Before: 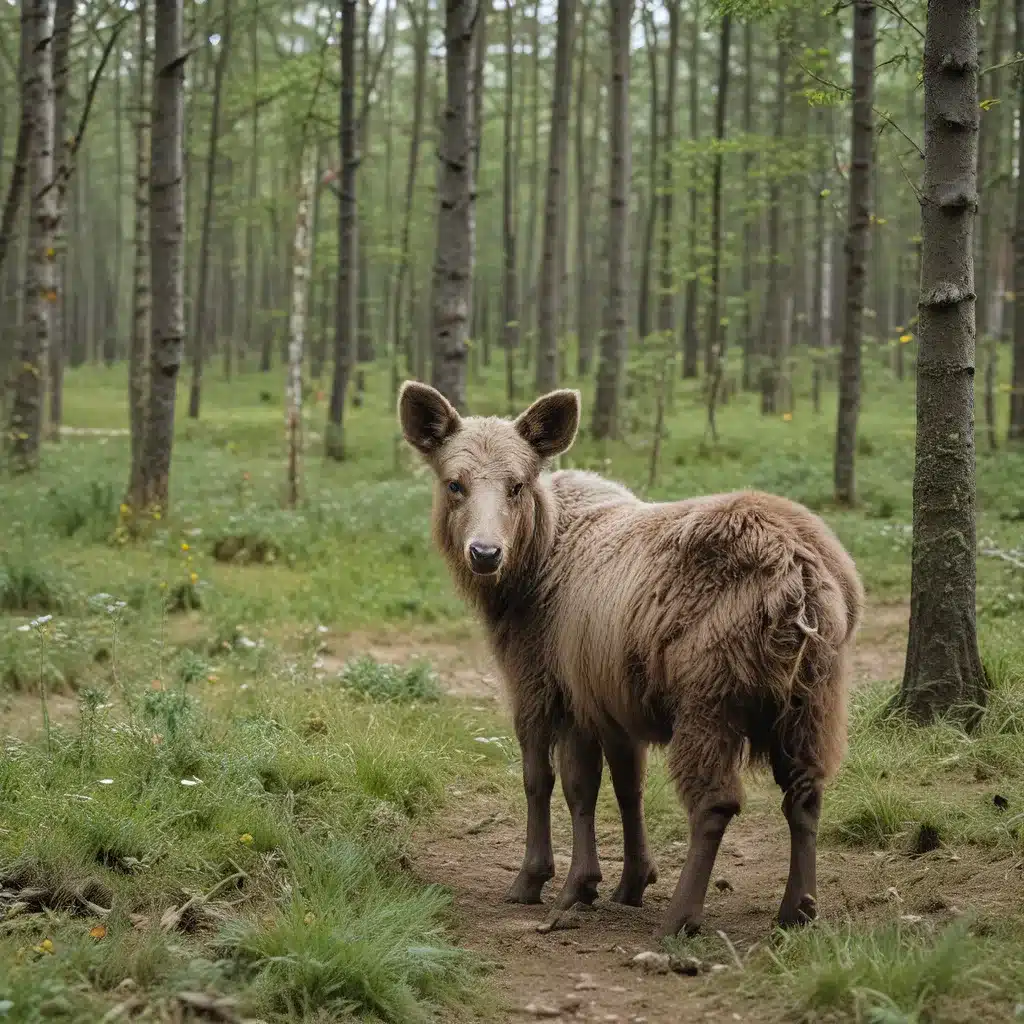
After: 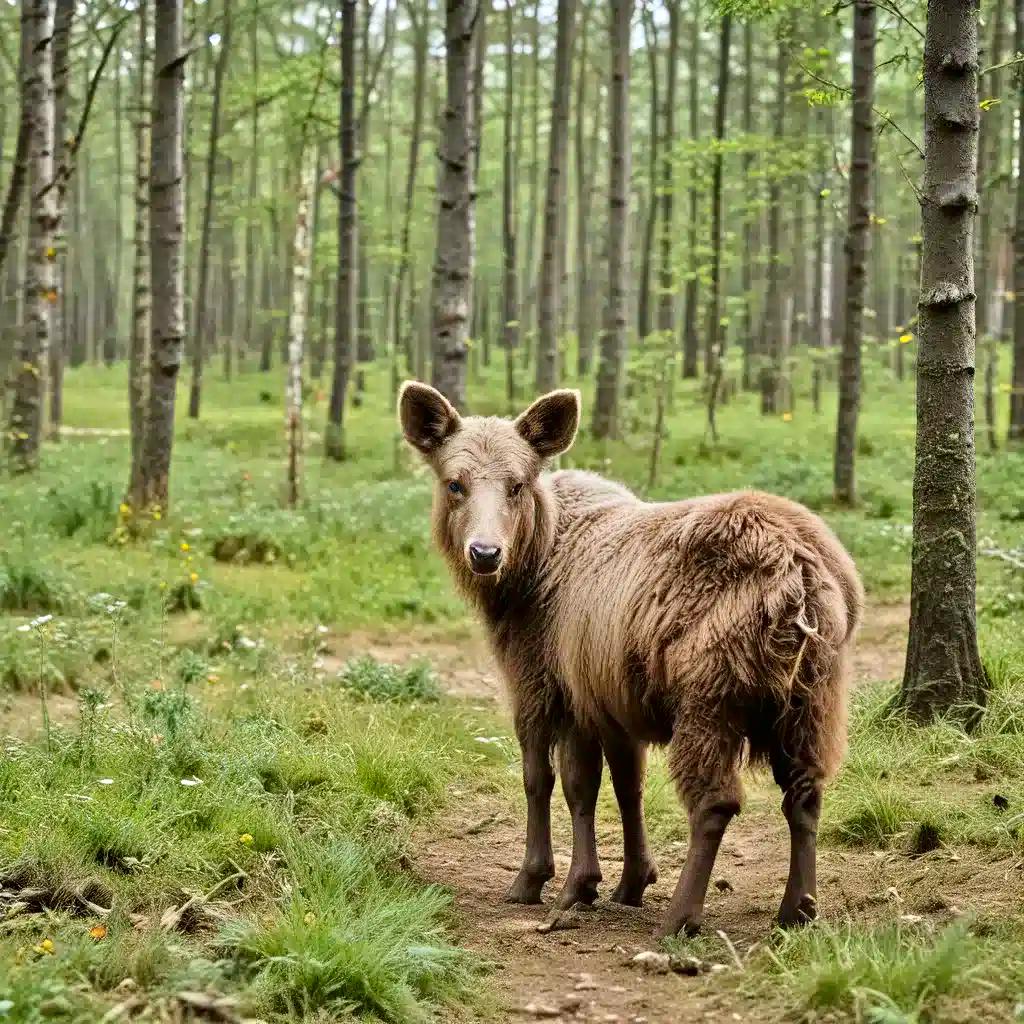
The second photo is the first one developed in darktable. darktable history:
tone equalizer: -7 EV 0.15 EV, -6 EV 0.6 EV, -5 EV 1.15 EV, -4 EV 1.33 EV, -3 EV 1.15 EV, -2 EV 0.6 EV, -1 EV 0.15 EV, mask exposure compensation -0.5 EV
contrast brightness saturation: contrast 0.21, brightness -0.11, saturation 0.21
